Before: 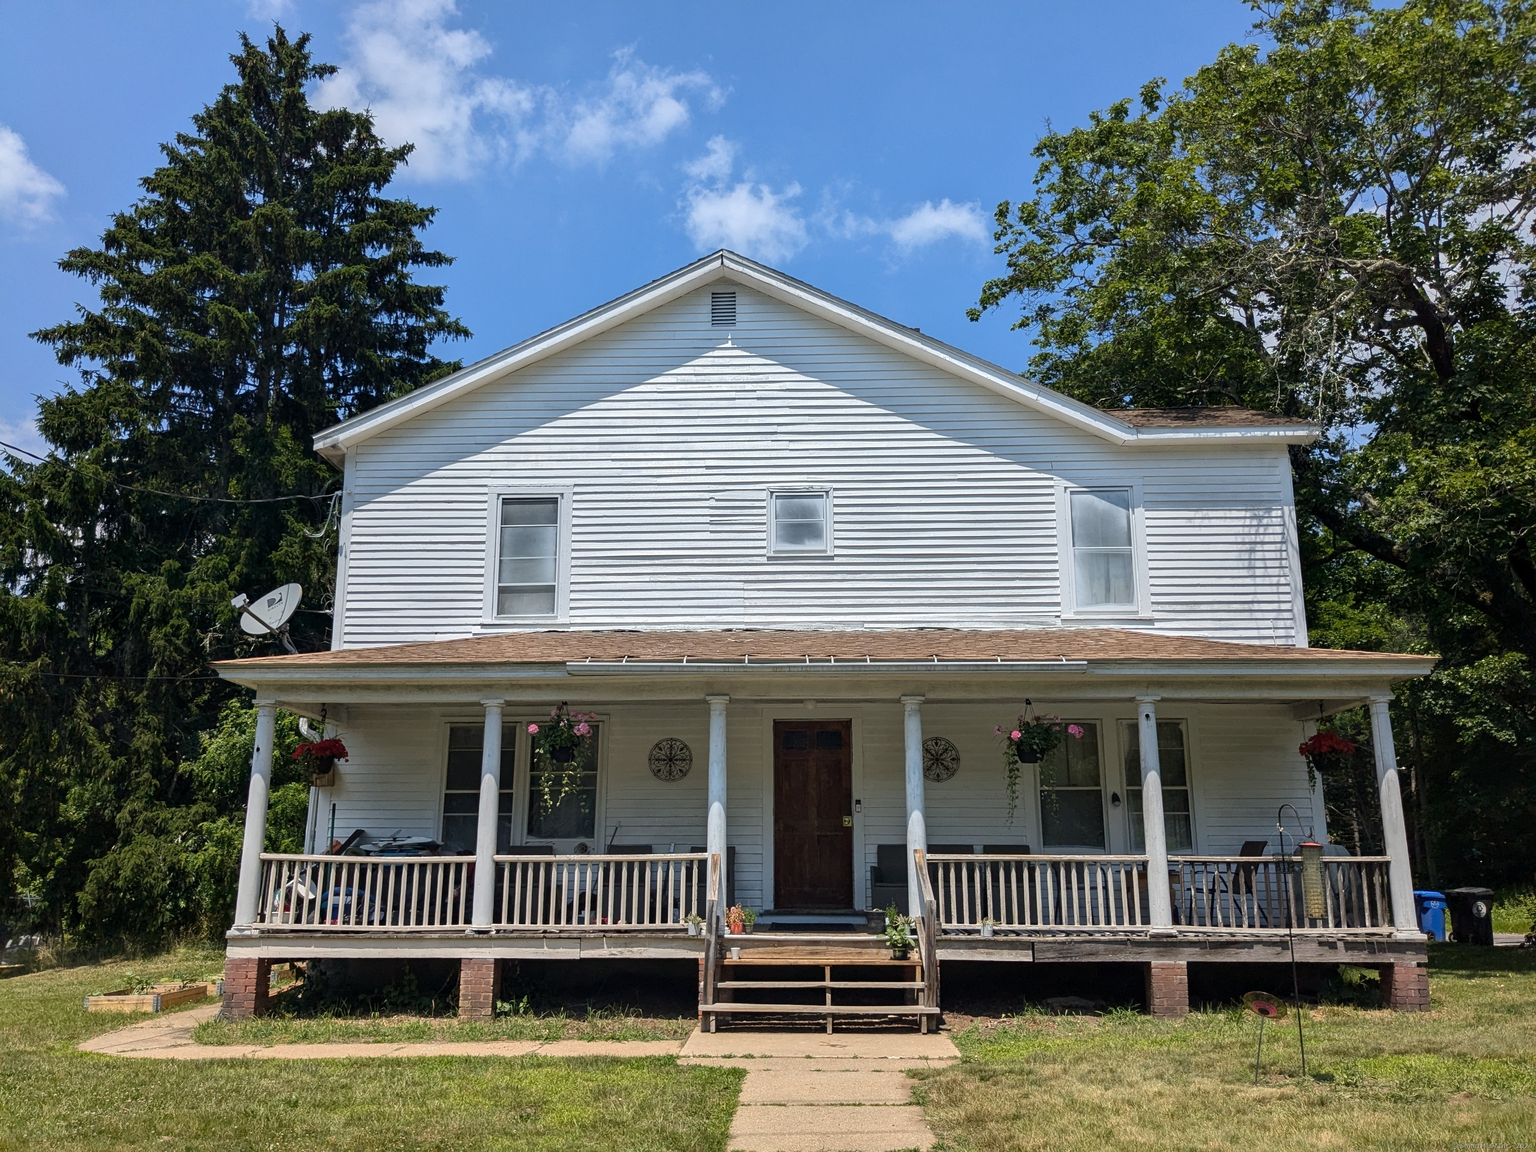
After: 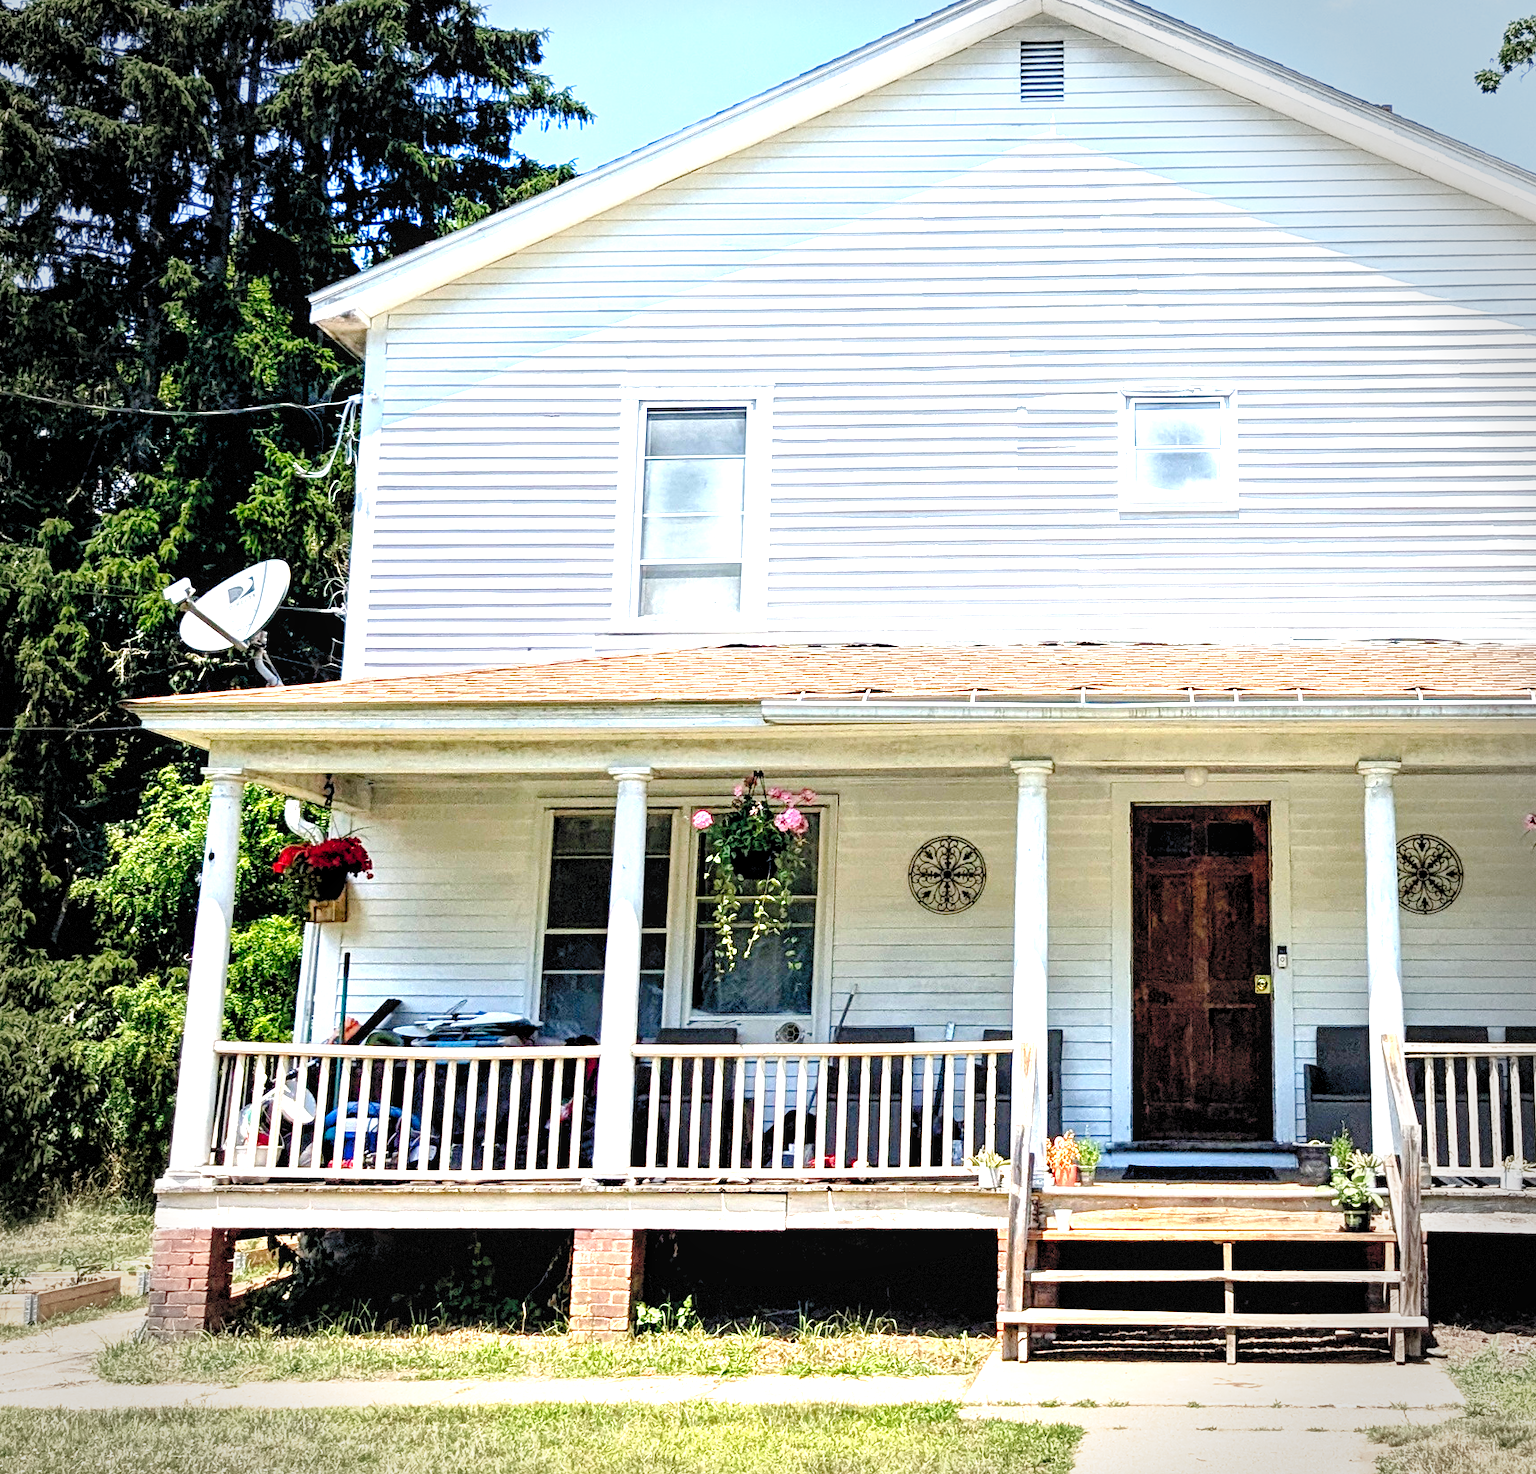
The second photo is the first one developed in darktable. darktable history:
local contrast: highlights 98%, shadows 88%, detail 160%, midtone range 0.2
base curve: curves: ch0 [(0, 0) (0.012, 0.01) (0.073, 0.168) (0.31, 0.711) (0.645, 0.957) (1, 1)], preserve colors none
vignetting: fall-off start 71.46%, dithering 8-bit output
levels: levels [0.036, 0.364, 0.827]
crop: left 9.082%, top 23.412%, right 34.847%, bottom 4.802%
